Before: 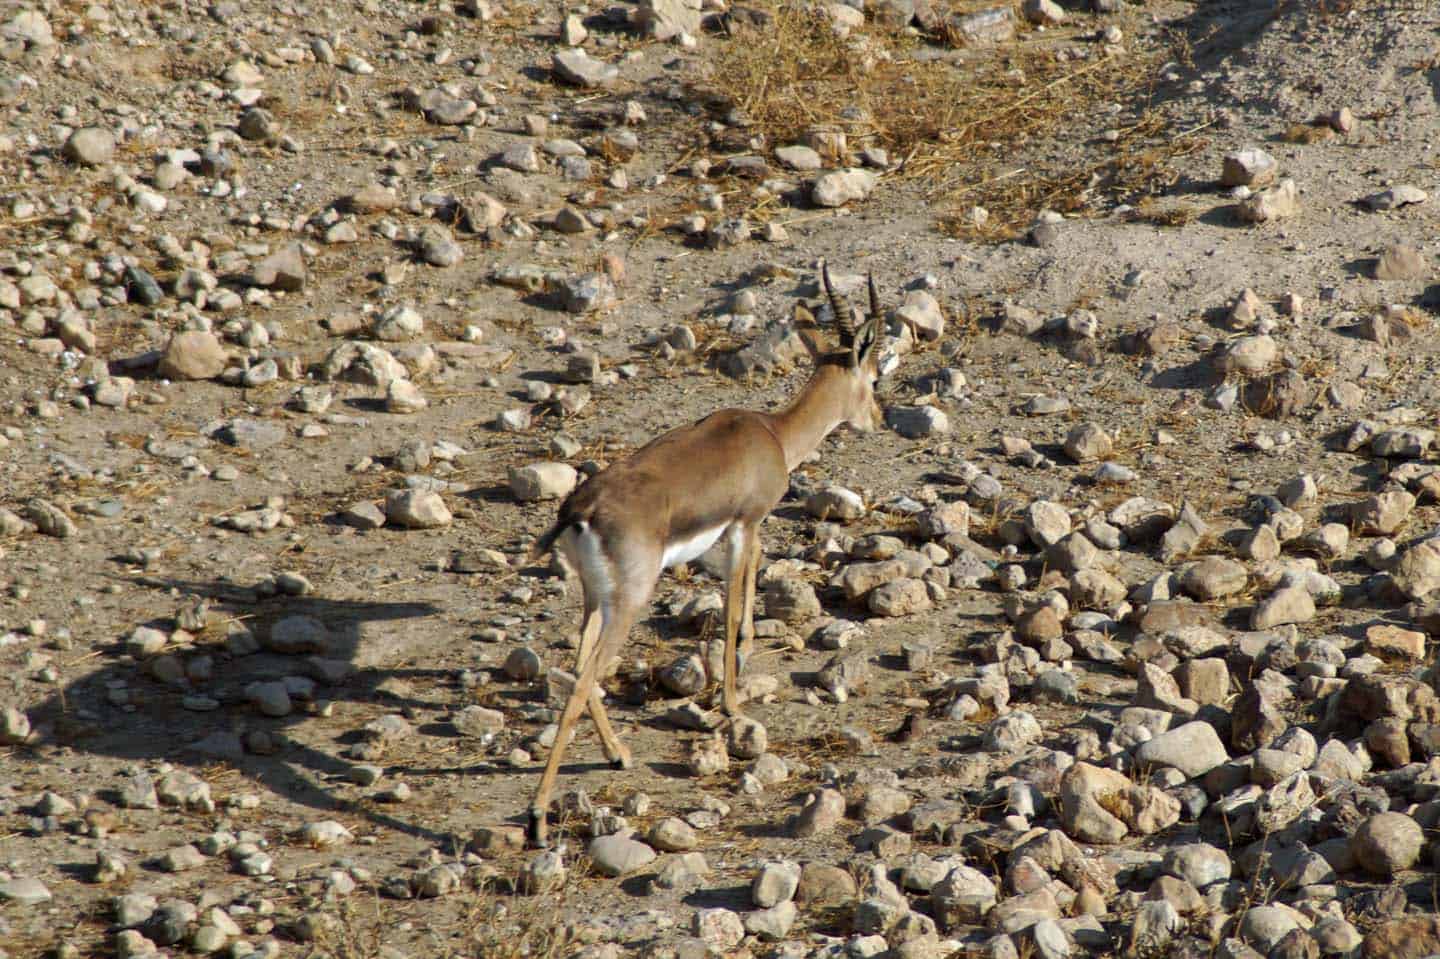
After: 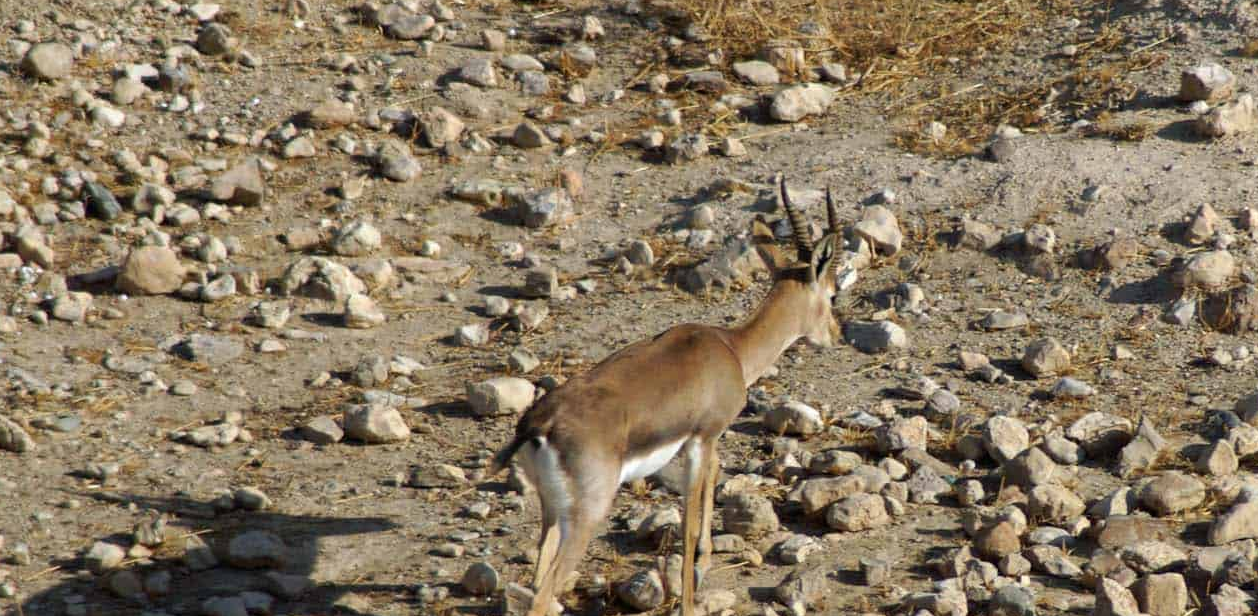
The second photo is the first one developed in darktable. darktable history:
crop: left 2.955%, top 8.959%, right 9.616%, bottom 26.735%
